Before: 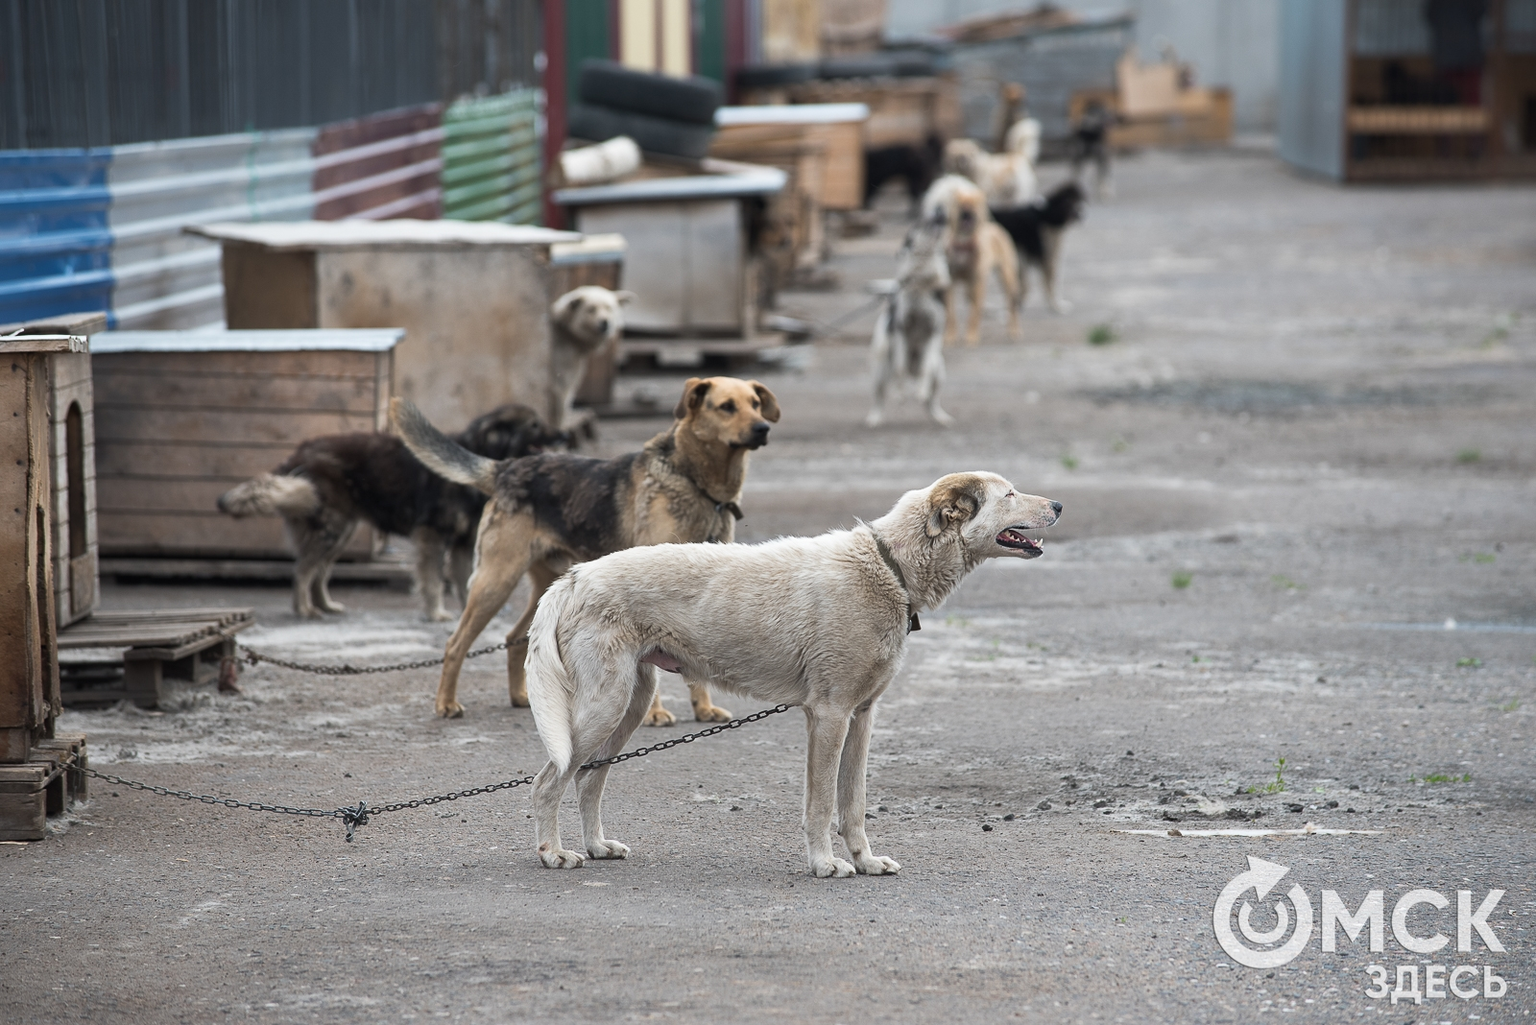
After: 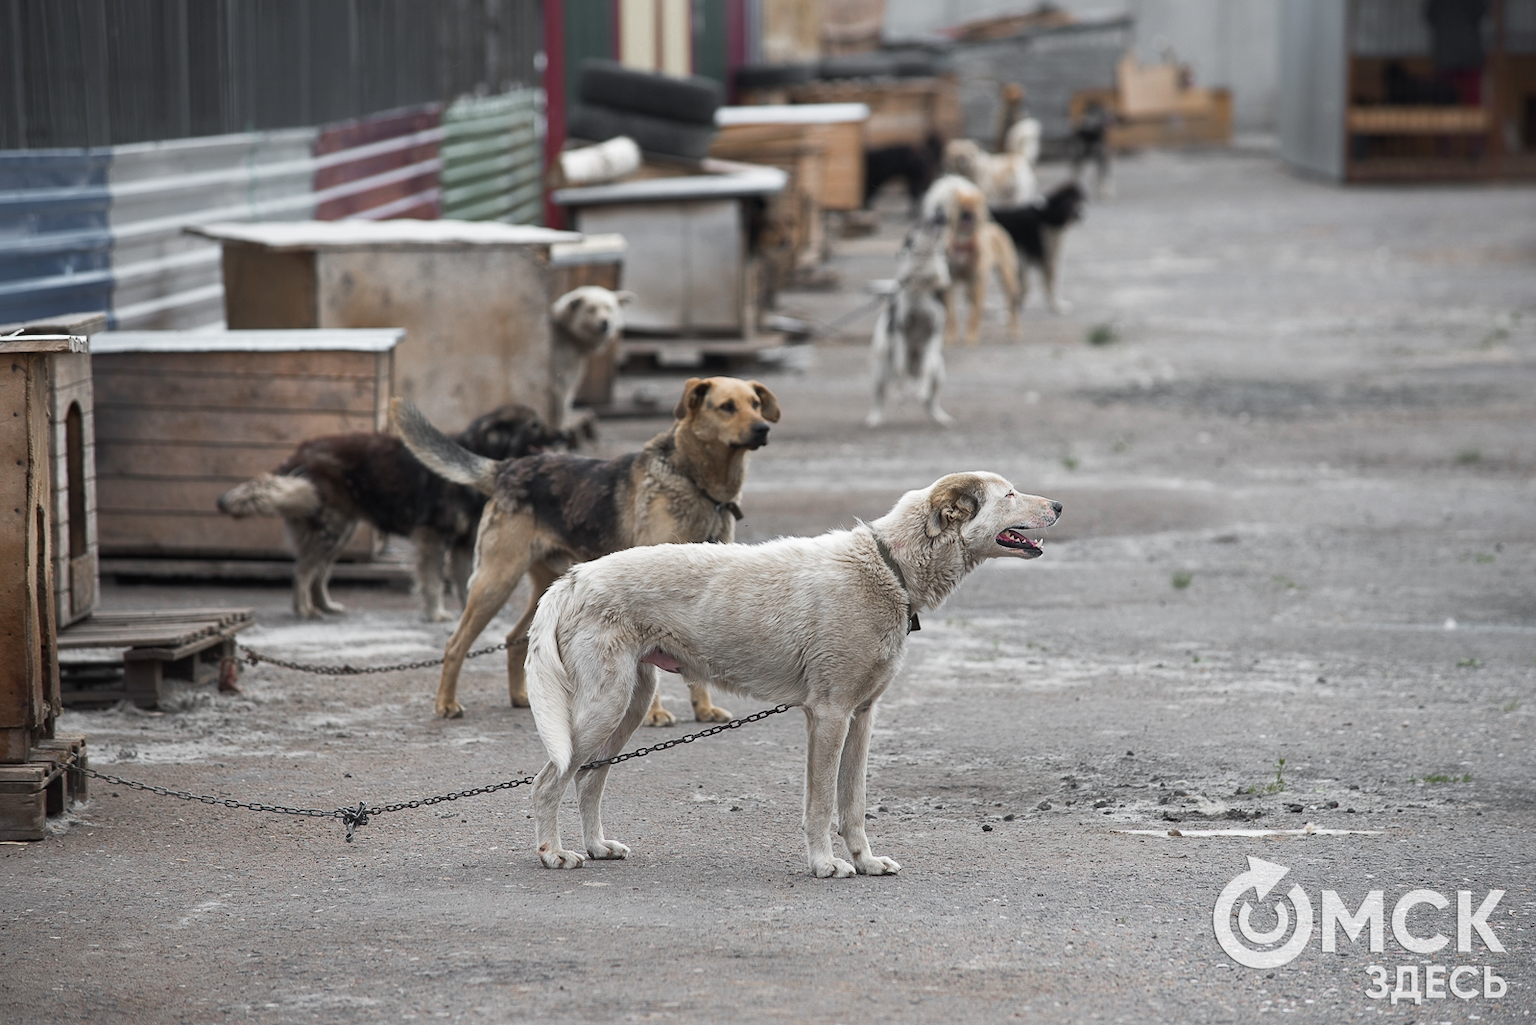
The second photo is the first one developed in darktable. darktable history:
color zones: curves: ch0 [(0, 0.48) (0.209, 0.398) (0.305, 0.332) (0.429, 0.493) (0.571, 0.5) (0.714, 0.5) (0.857, 0.5) (1, 0.48)]; ch1 [(0, 0.736) (0.143, 0.625) (0.225, 0.371) (0.429, 0.256) (0.571, 0.241) (0.714, 0.213) (0.857, 0.48) (1, 0.736)]; ch2 [(0, 0.448) (0.143, 0.498) (0.286, 0.5) (0.429, 0.5) (0.571, 0.5) (0.714, 0.5) (0.857, 0.5) (1, 0.448)]
